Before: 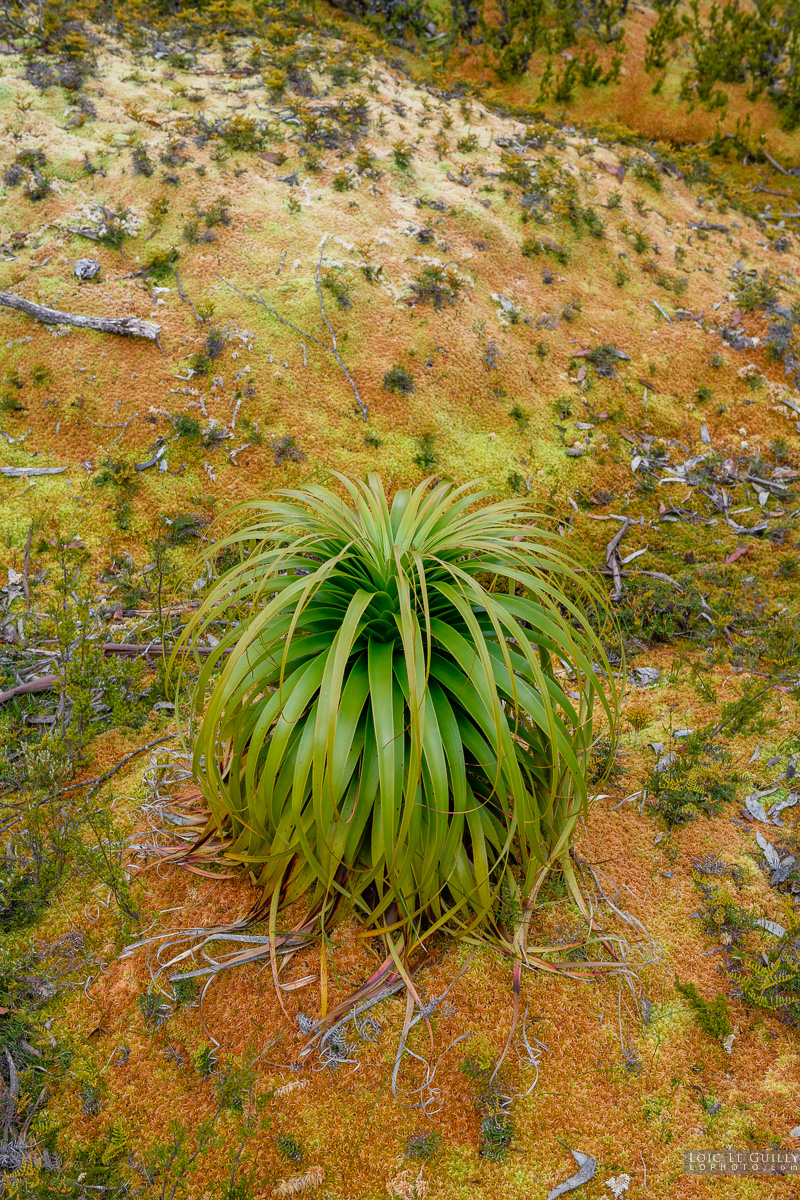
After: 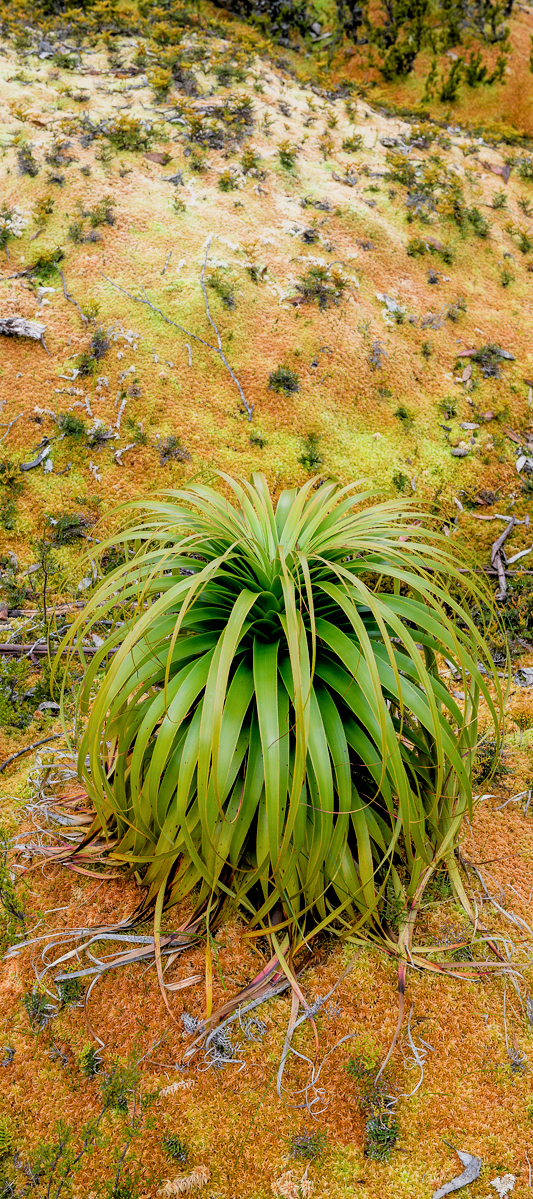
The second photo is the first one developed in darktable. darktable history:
tone equalizer: -8 EV -0.392 EV, -7 EV -0.385 EV, -6 EV -0.365 EV, -5 EV -0.231 EV, -3 EV 0.195 EV, -2 EV 0.317 EV, -1 EV 0.381 EV, +0 EV 0.417 EV
crop and rotate: left 14.401%, right 18.934%
filmic rgb: black relative exposure -5.05 EV, white relative exposure 3.53 EV, threshold 5.96 EV, hardness 3.17, contrast 1.188, highlights saturation mix -49.33%, enable highlight reconstruction true
